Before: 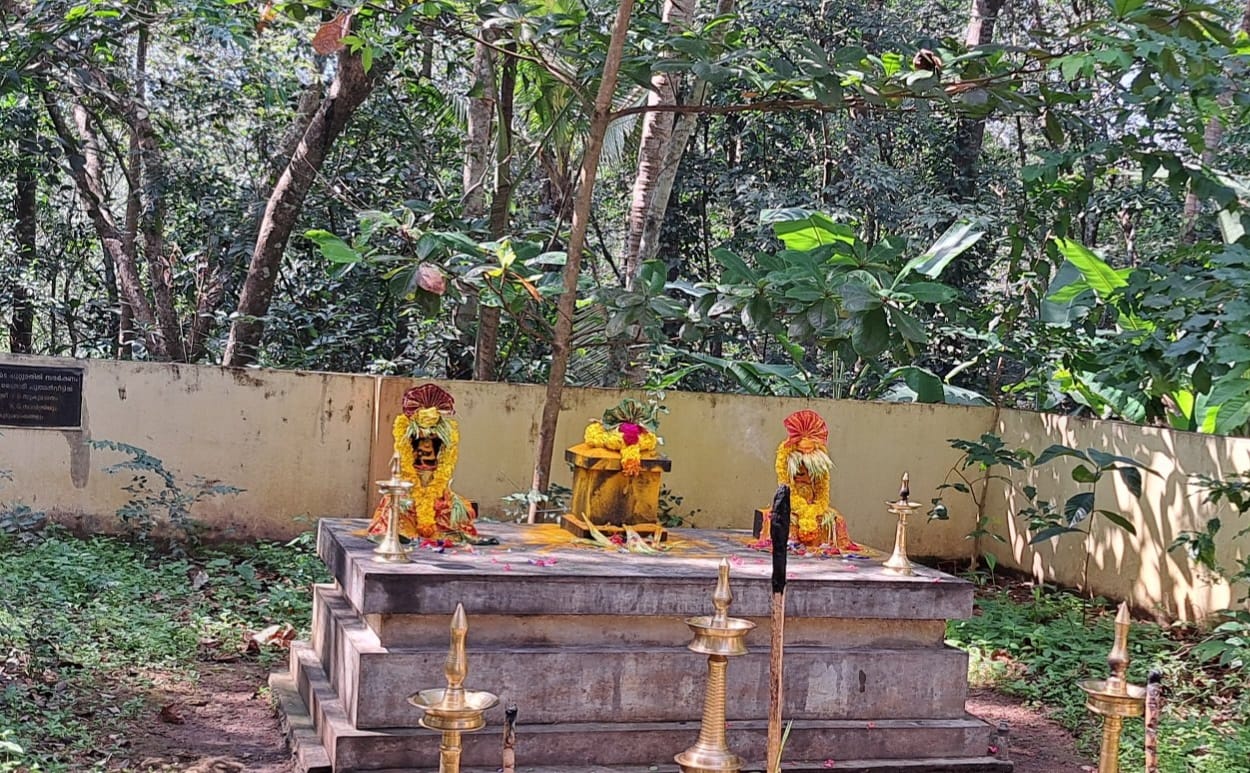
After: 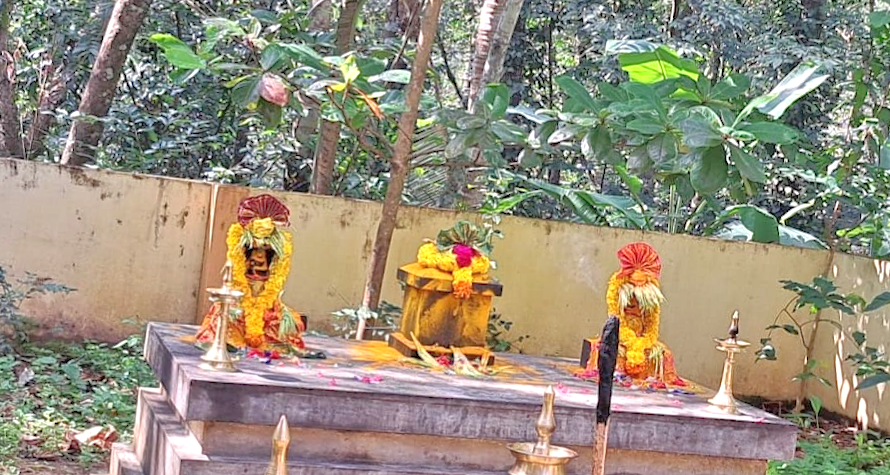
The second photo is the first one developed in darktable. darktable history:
tone equalizer: -8 EV 1.96 EV, -7 EV 1.97 EV, -6 EV 1.97 EV, -5 EV 1.97 EV, -4 EV 2 EV, -3 EV 1.5 EV, -2 EV 0.972 EV, -1 EV 0.477 EV
crop and rotate: angle -3.37°, left 9.749%, top 20.589%, right 12.374%, bottom 12.088%
